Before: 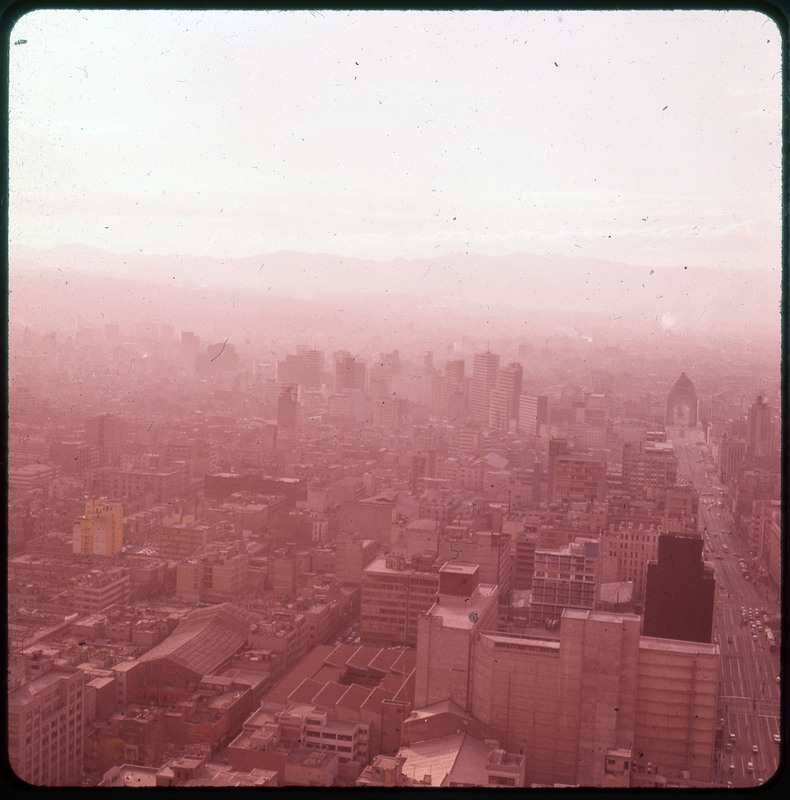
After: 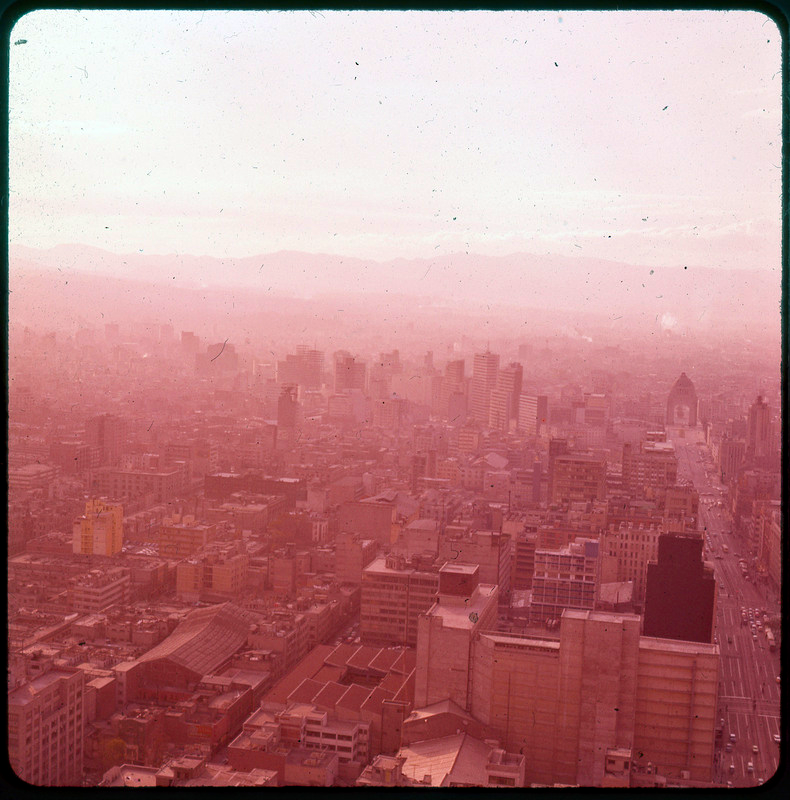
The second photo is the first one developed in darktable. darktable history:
haze removal: compatibility mode true, adaptive false
color balance rgb: perceptual saturation grading › global saturation 25%, global vibrance 20%
